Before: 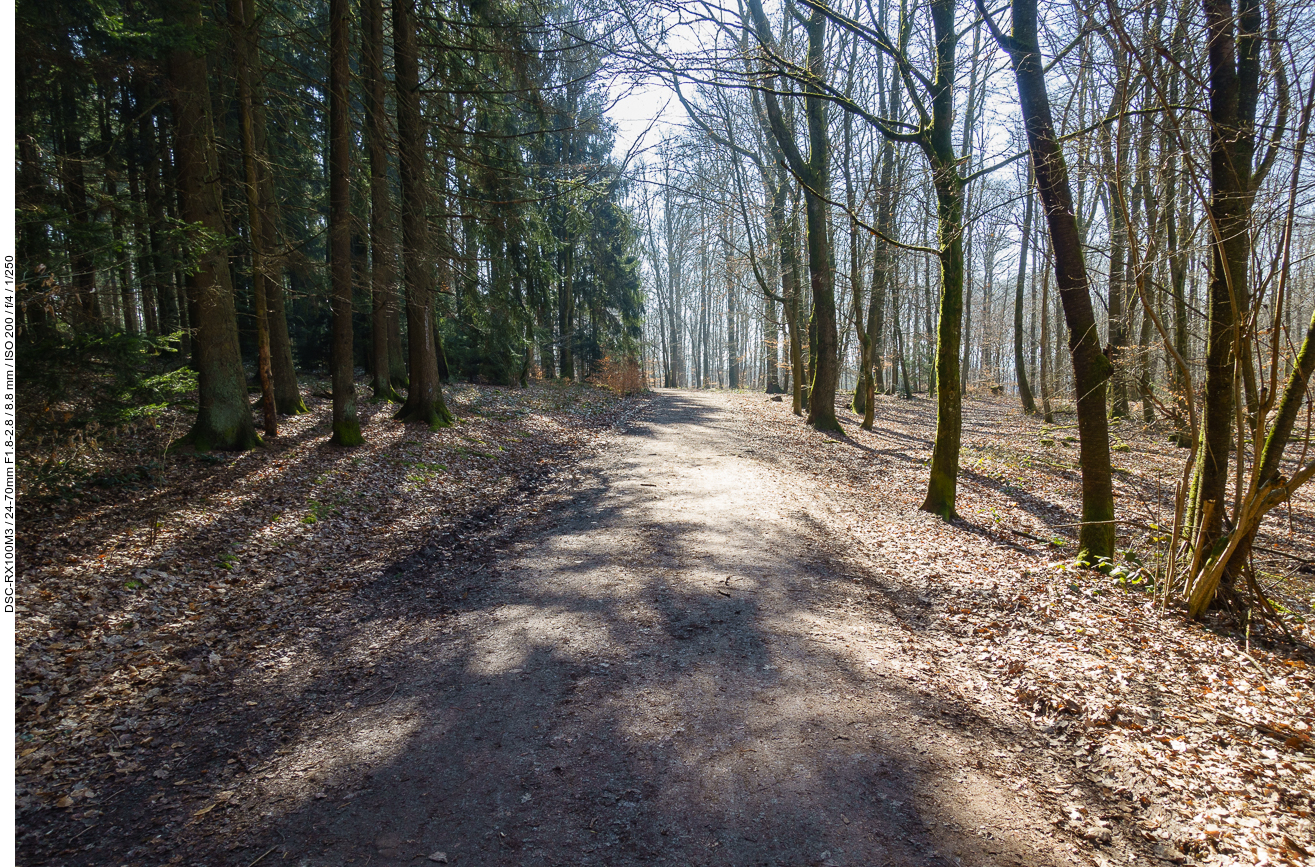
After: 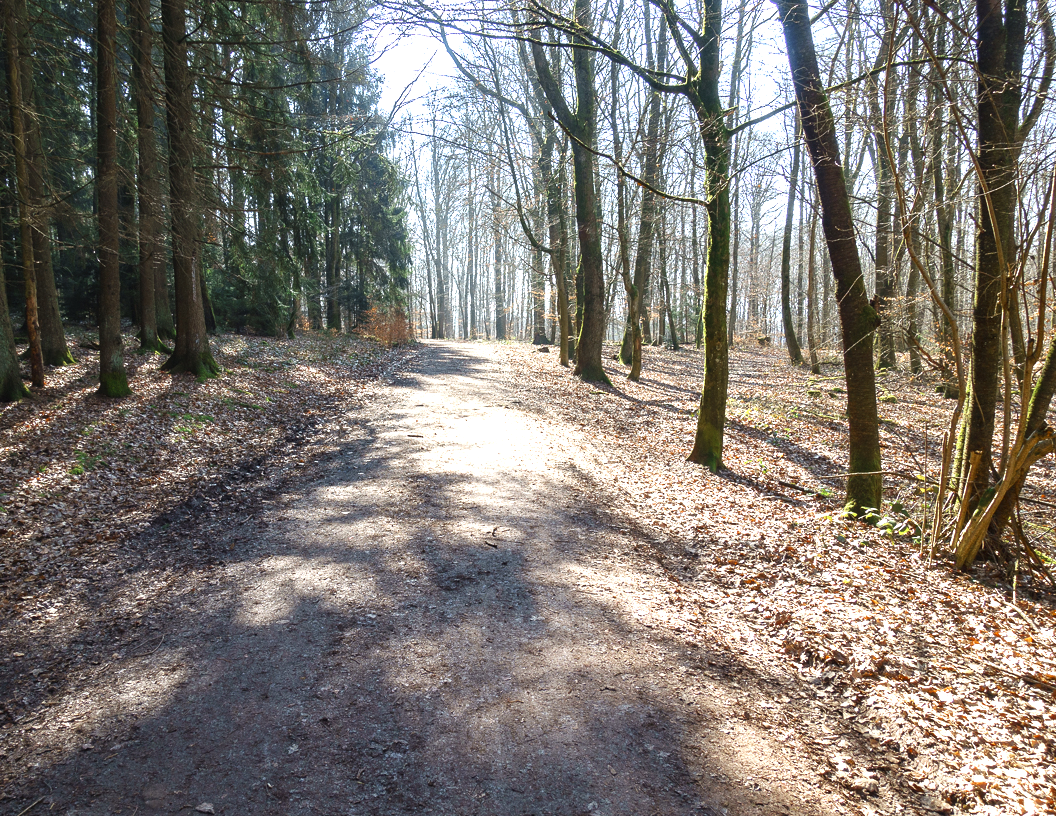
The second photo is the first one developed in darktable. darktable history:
exposure: black level correction 0, exposure 0.698 EV, compensate highlight preservation false
crop and rotate: left 17.866%, top 5.88%, right 1.762%
tone equalizer: edges refinement/feathering 500, mask exposure compensation -1.57 EV, preserve details no
color zones: curves: ch0 [(0, 0.5) (0.125, 0.4) (0.25, 0.5) (0.375, 0.4) (0.5, 0.4) (0.625, 0.6) (0.75, 0.6) (0.875, 0.5)]; ch1 [(0, 0.4) (0.125, 0.5) (0.25, 0.4) (0.375, 0.4) (0.5, 0.4) (0.625, 0.4) (0.75, 0.5) (0.875, 0.4)]; ch2 [(0, 0.6) (0.125, 0.5) (0.25, 0.5) (0.375, 0.6) (0.5, 0.6) (0.625, 0.5) (0.75, 0.5) (0.875, 0.5)]
